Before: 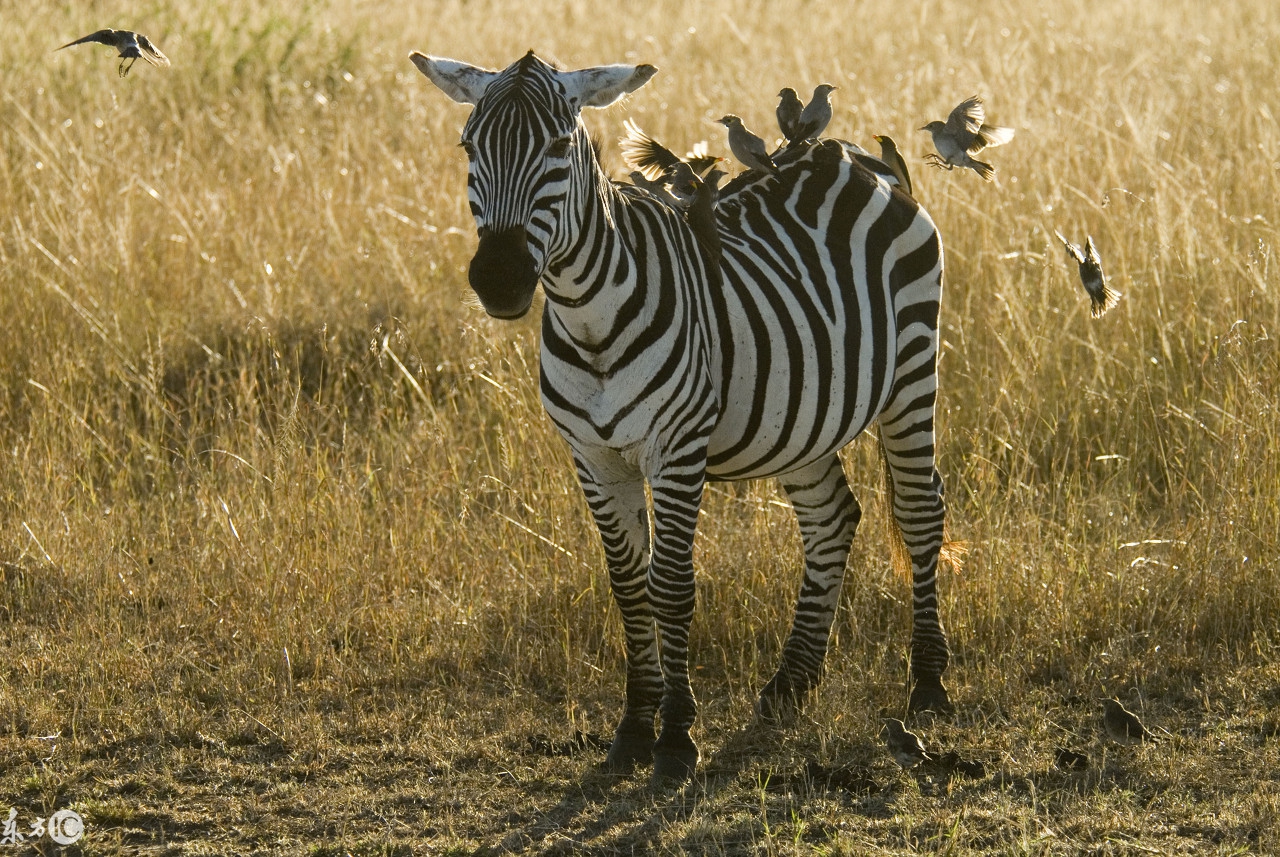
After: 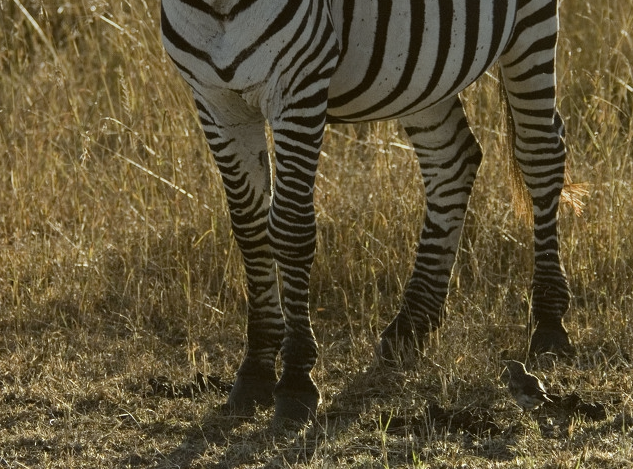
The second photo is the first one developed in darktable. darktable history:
crop: left 29.672%, top 41.786%, right 20.851%, bottom 3.487%
graduated density: on, module defaults
color correction: highlights a* -2.73, highlights b* -2.09, shadows a* 2.41, shadows b* 2.73
color contrast: green-magenta contrast 0.84, blue-yellow contrast 0.86
white balance: emerald 1
